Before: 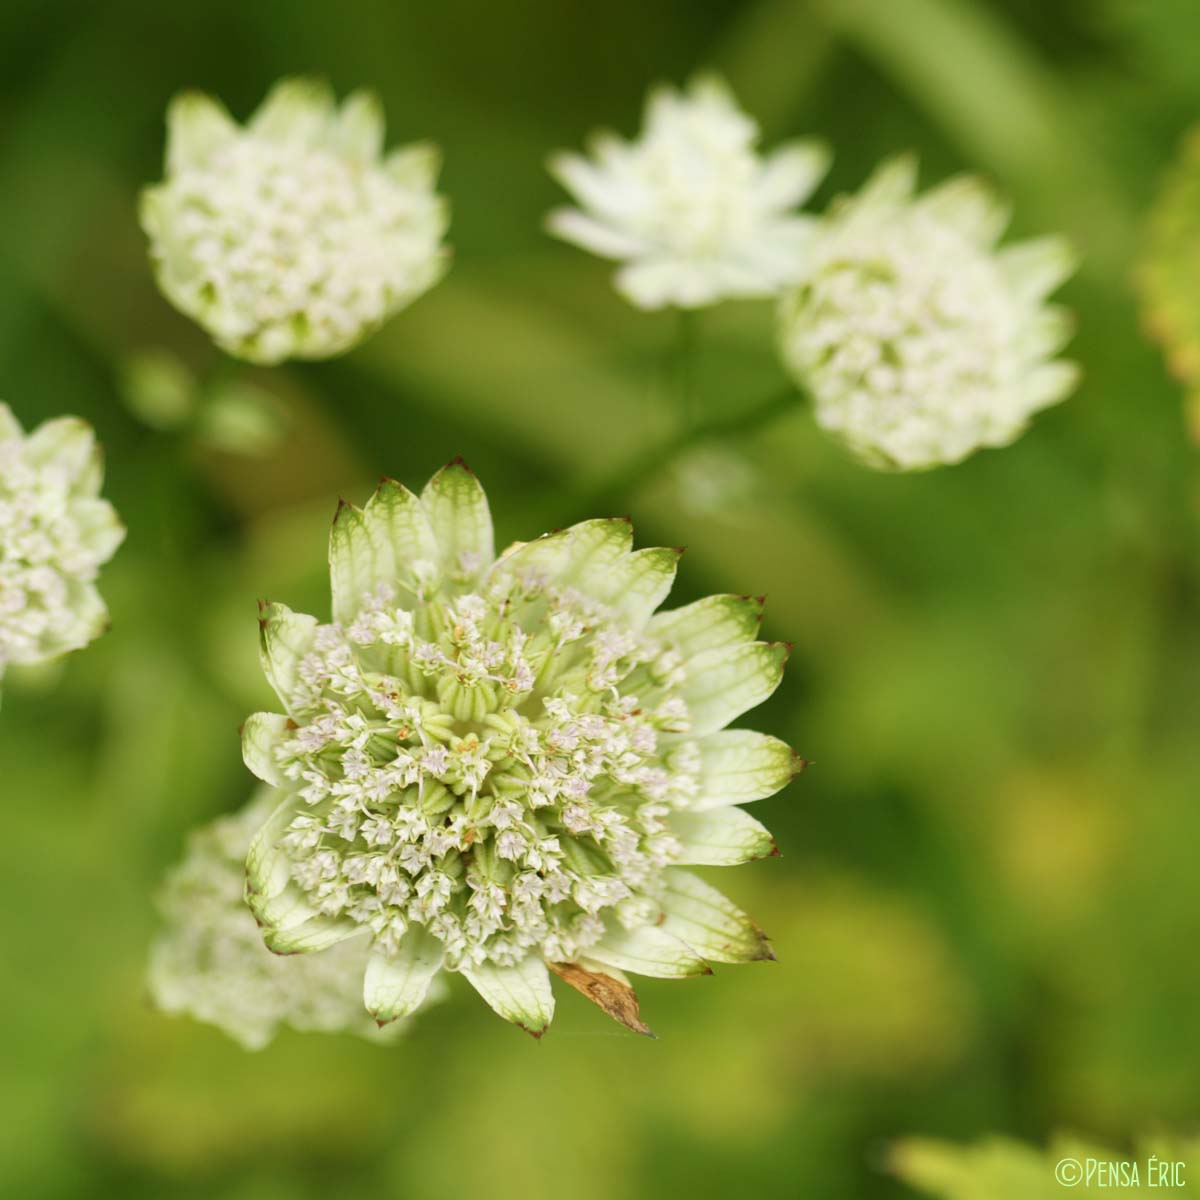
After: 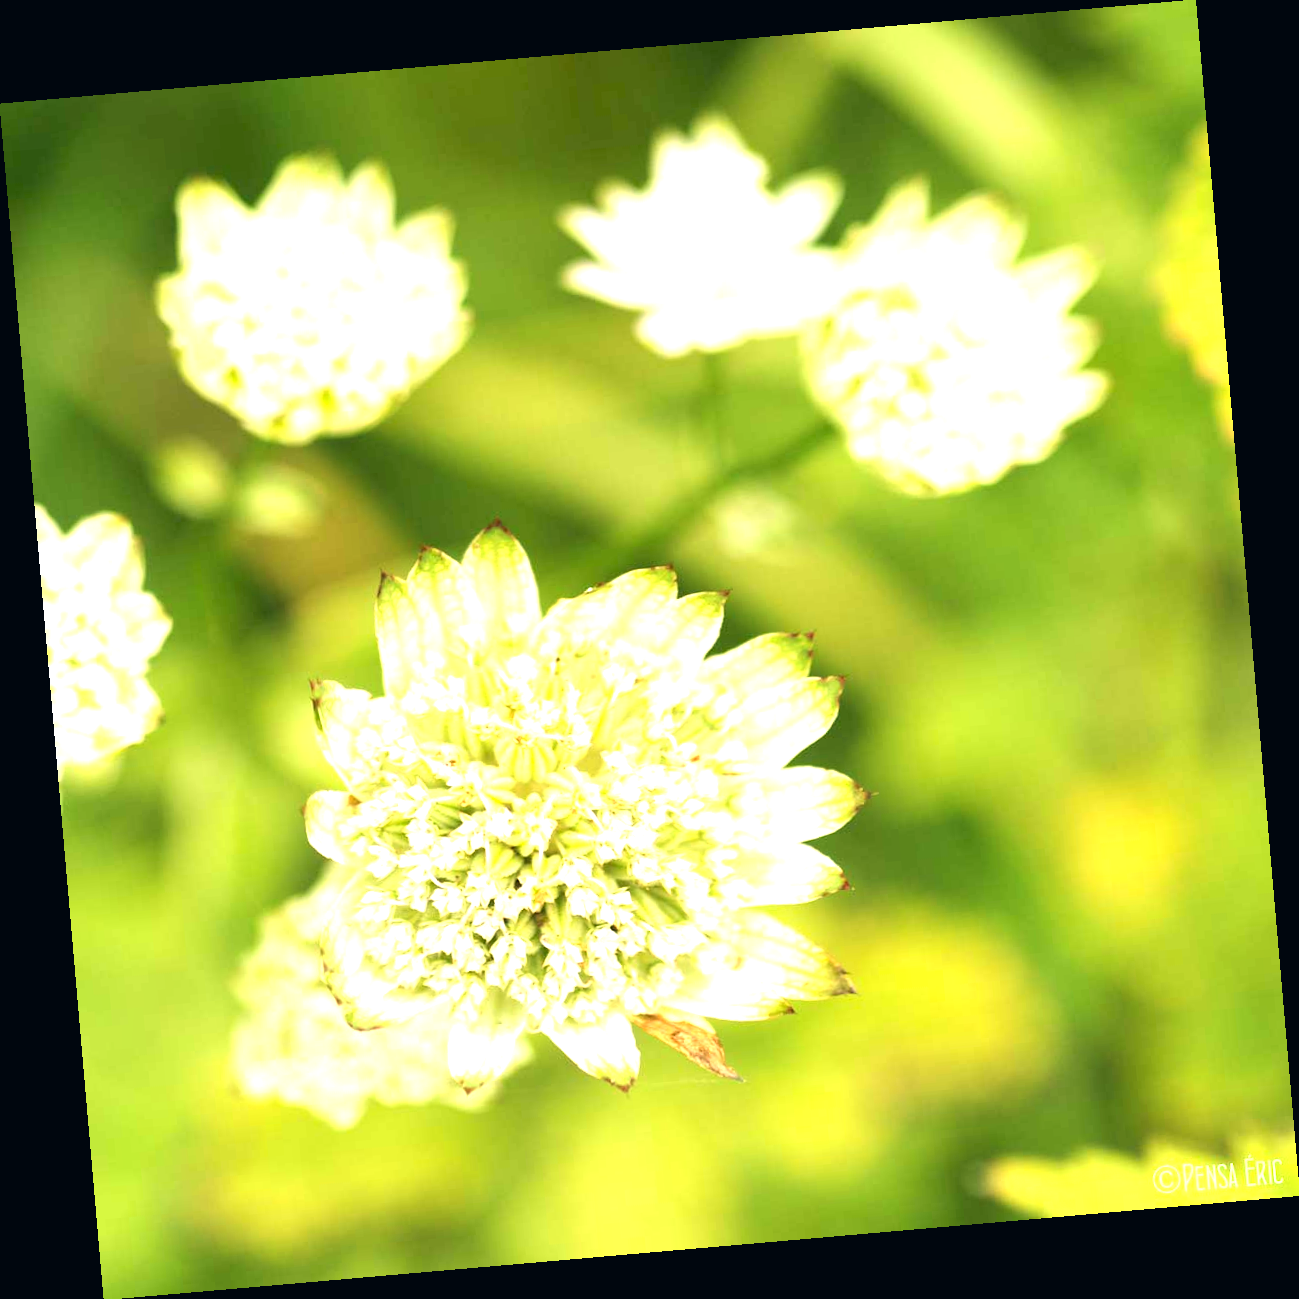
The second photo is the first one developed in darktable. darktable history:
white balance: red 1.004, blue 1.024
rotate and perspective: rotation -4.98°, automatic cropping off
exposure: black level correction 0, exposure 1.55 EV, compensate exposure bias true, compensate highlight preservation false
color correction: highlights a* 5.38, highlights b* 5.3, shadows a* -4.26, shadows b* -5.11
tone equalizer: on, module defaults
contrast brightness saturation: contrast 0.1, brightness 0.02, saturation 0.02
